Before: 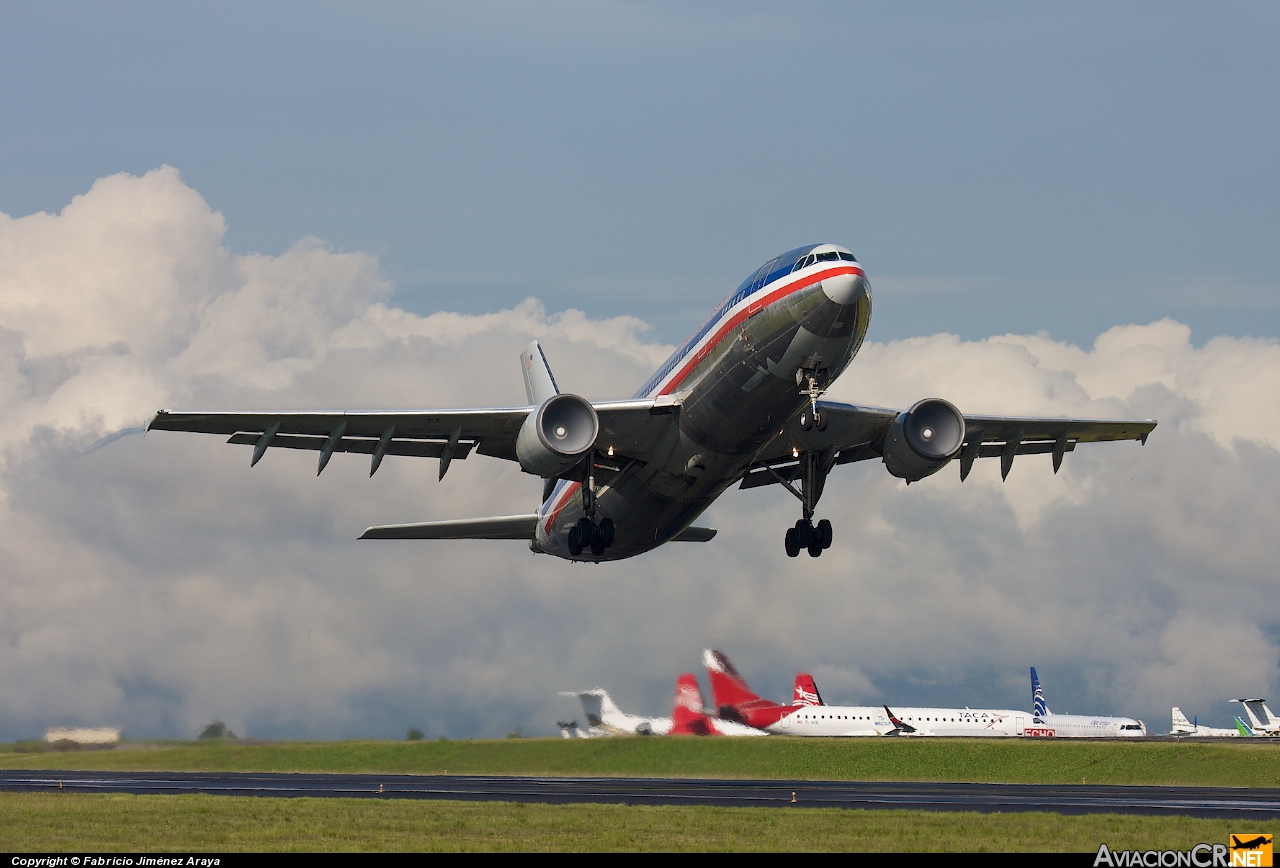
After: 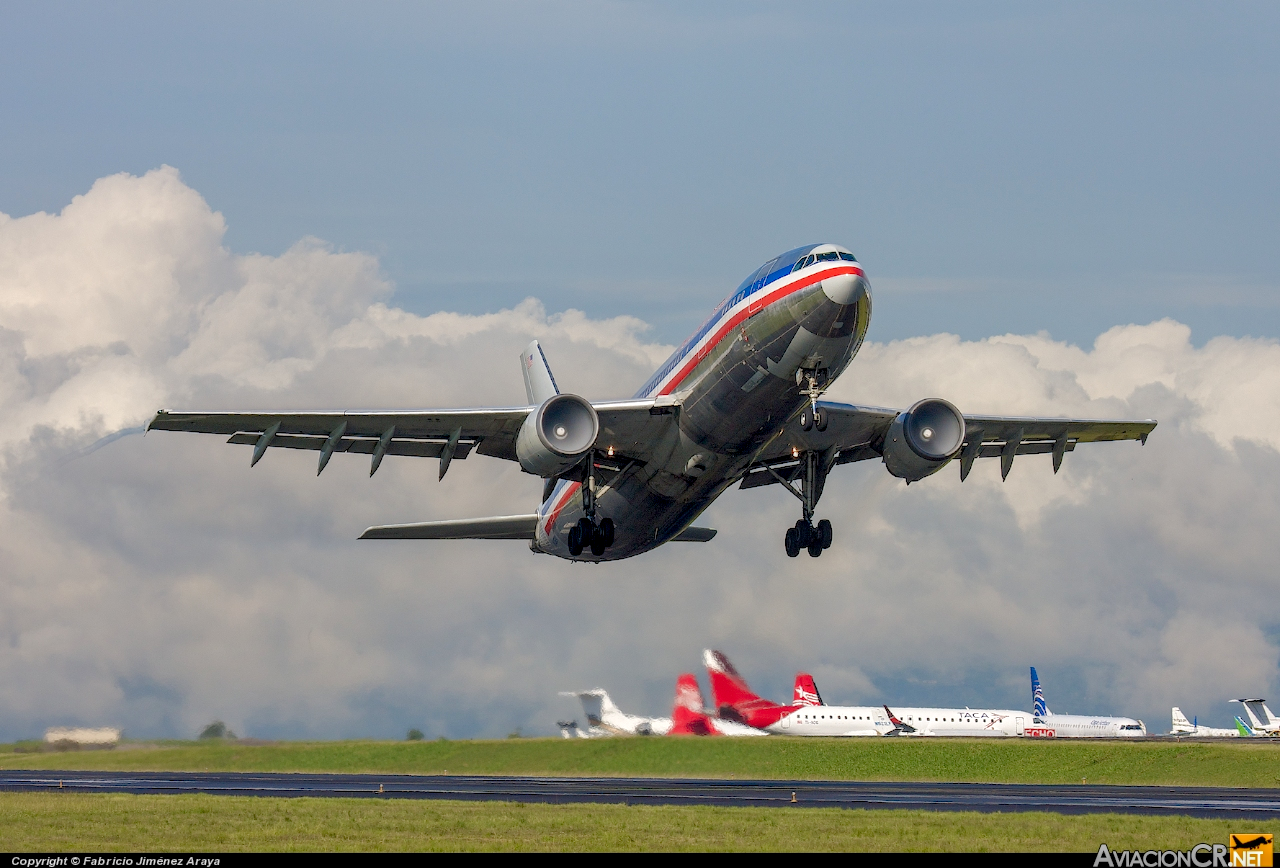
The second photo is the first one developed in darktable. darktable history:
tone curve: curves: ch0 [(0, 0) (0.004, 0.008) (0.077, 0.156) (0.169, 0.29) (0.774, 0.774) (1, 1)], color space Lab, linked channels, preserve colors none
local contrast: highlights 20%, detail 150%
